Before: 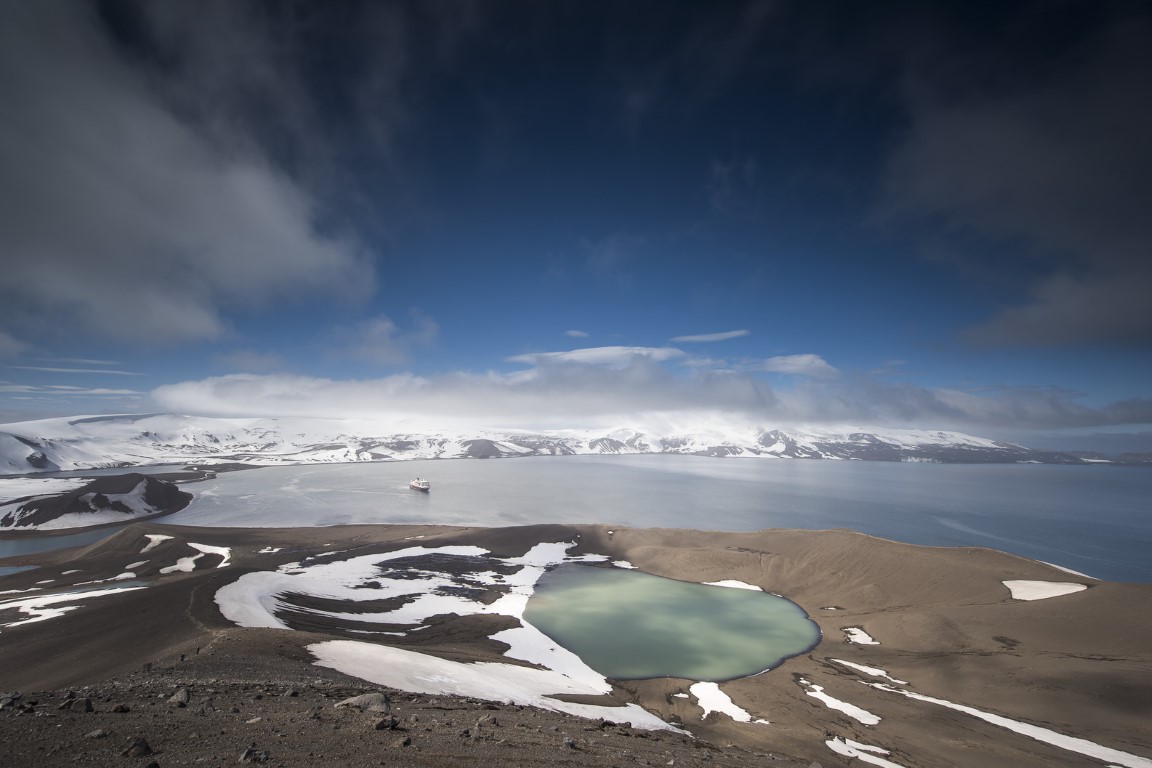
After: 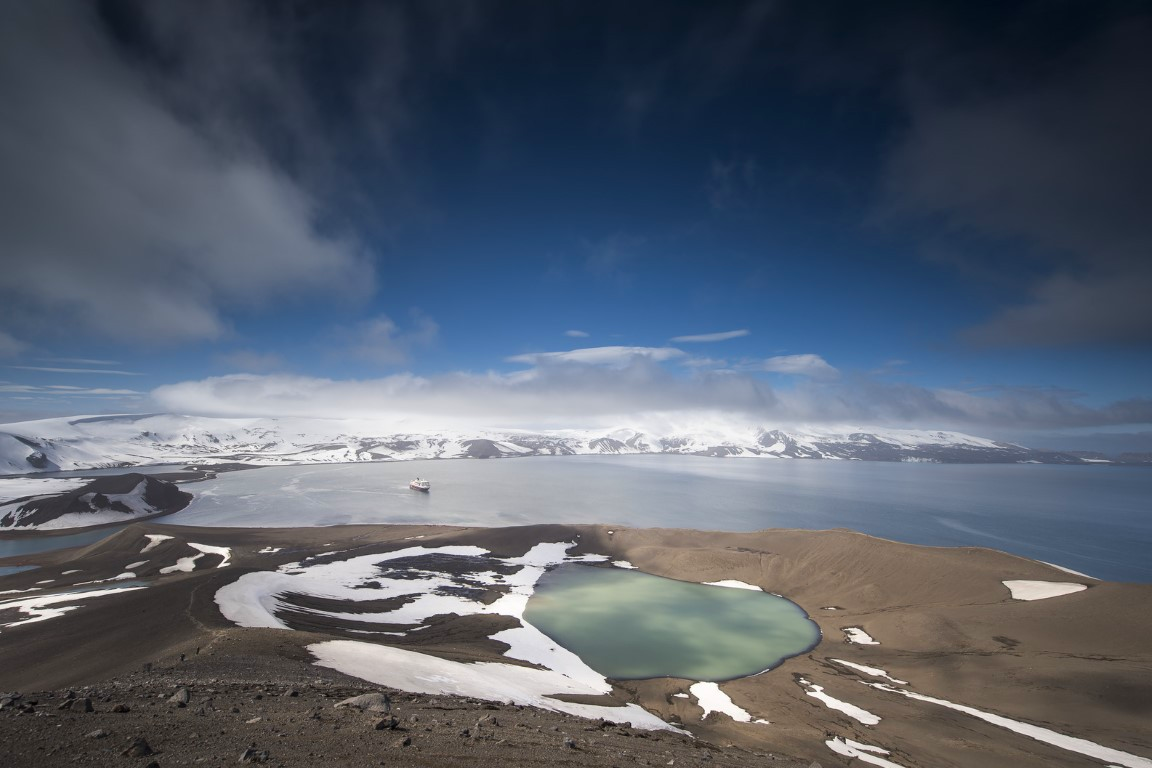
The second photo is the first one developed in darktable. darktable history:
color balance rgb: perceptual saturation grading › global saturation 16.501%, global vibrance 20%
contrast brightness saturation: saturation -0.061
